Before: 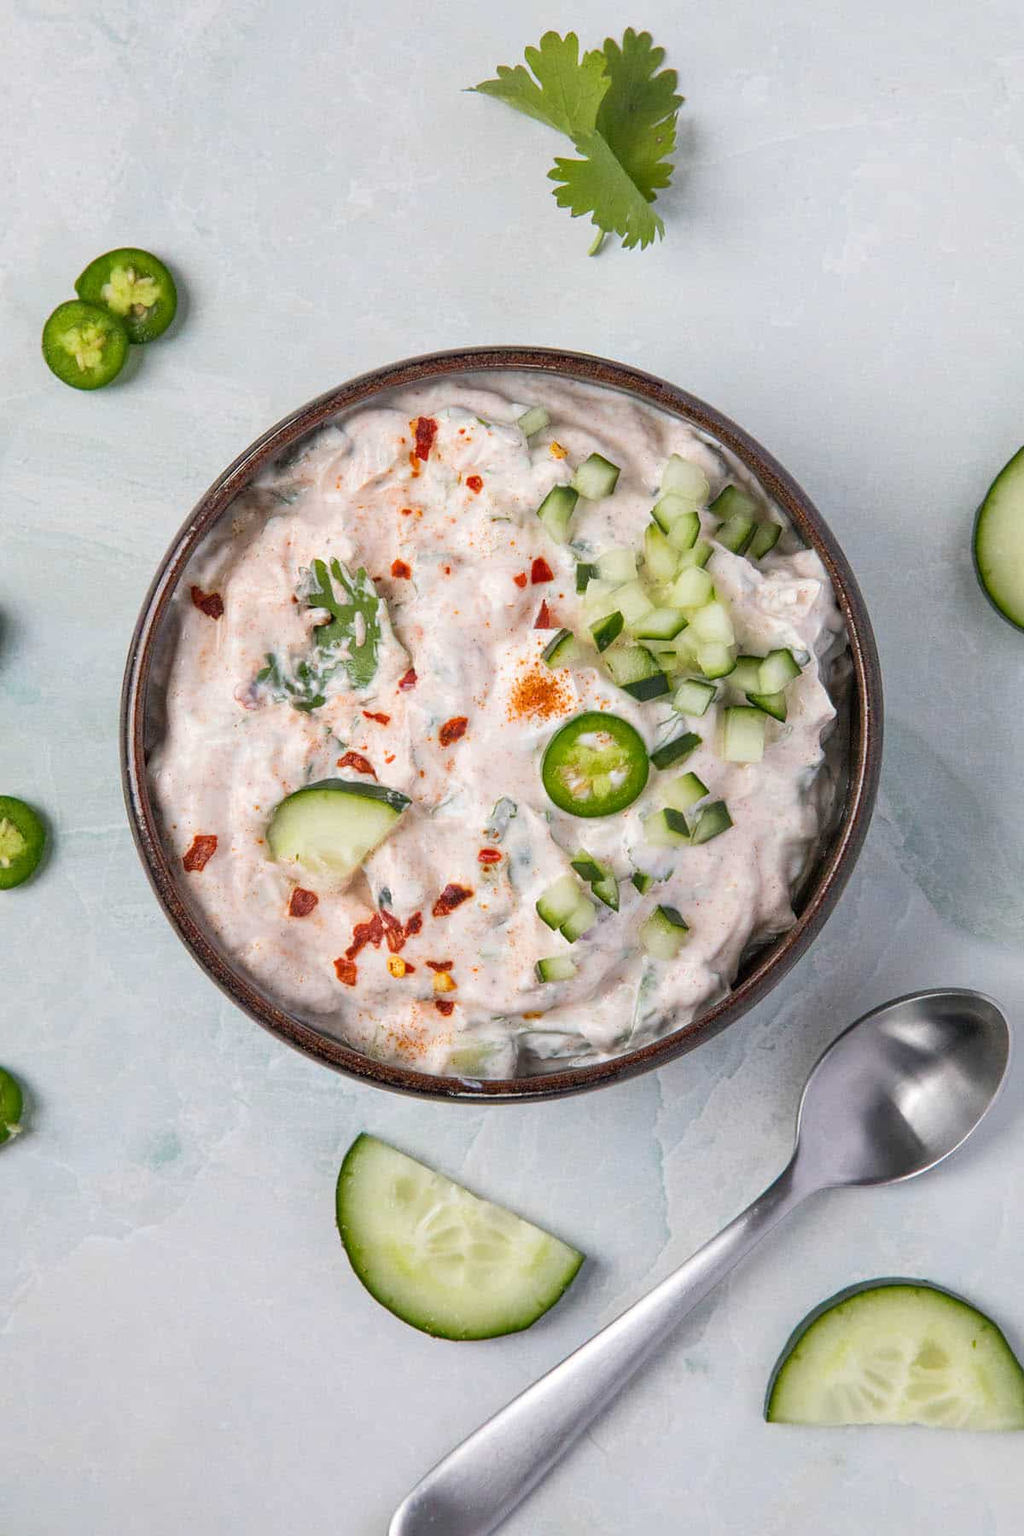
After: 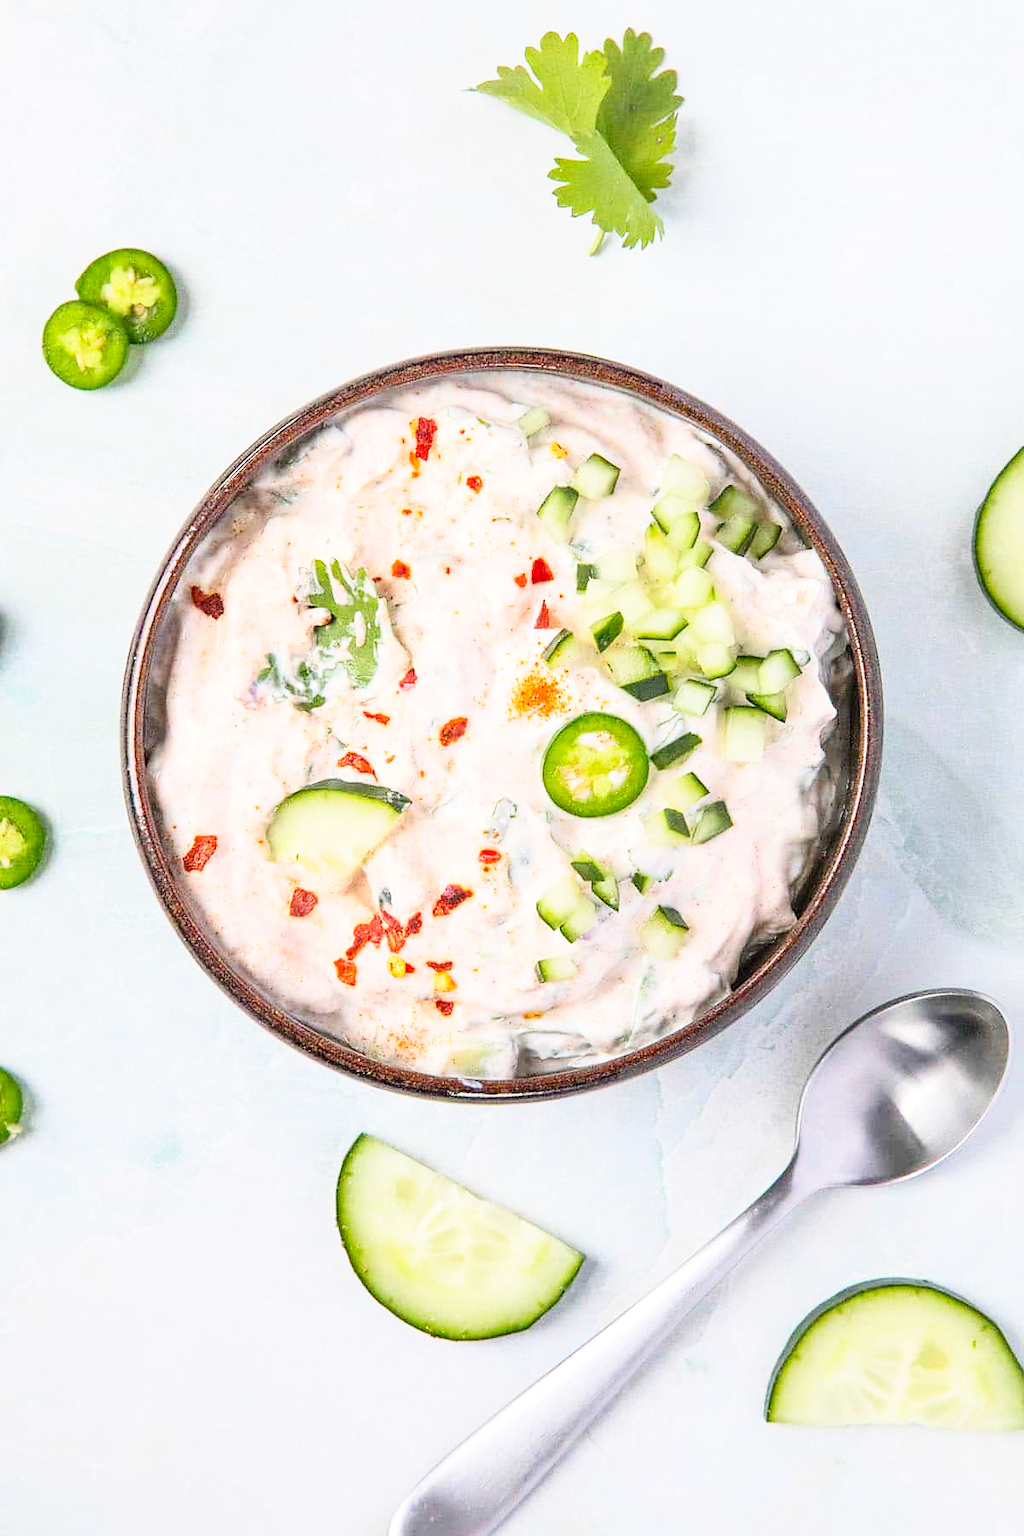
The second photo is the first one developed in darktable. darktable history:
exposure: exposure 0.2 EV, compensate highlight preservation false
base curve: curves: ch0 [(0, 0) (0.204, 0.334) (0.55, 0.733) (1, 1)], preserve colors none
contrast brightness saturation: contrast 0.198, brightness 0.162, saturation 0.219
sharpen: radius 1.049, threshold 1.083
